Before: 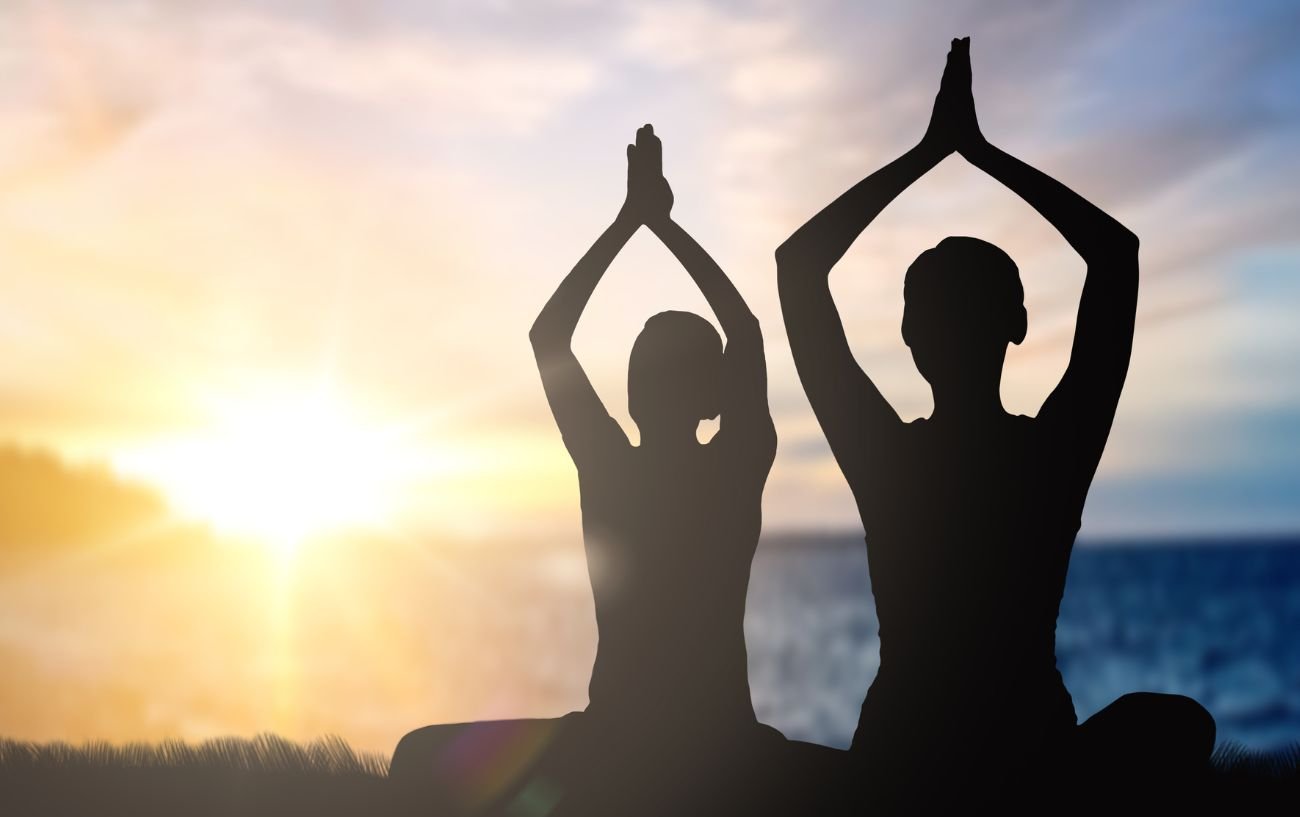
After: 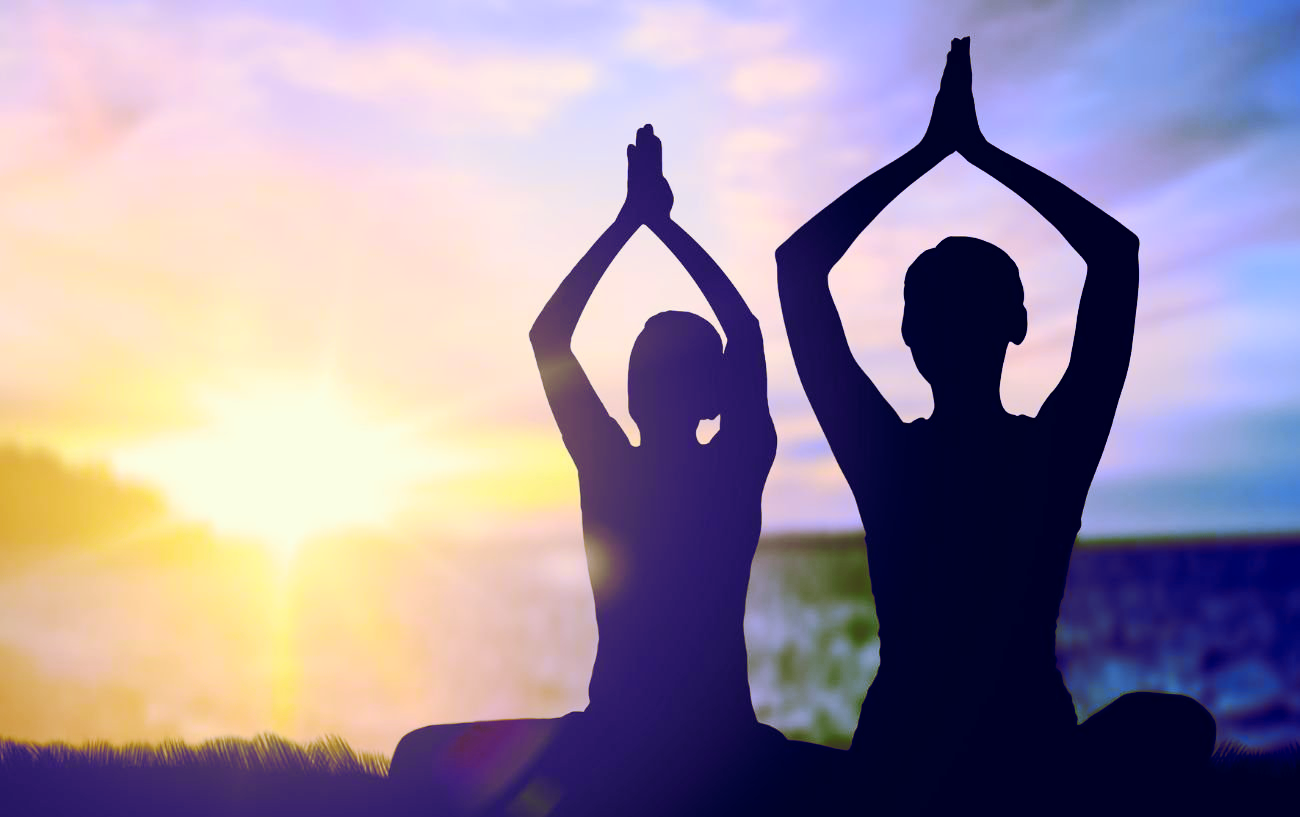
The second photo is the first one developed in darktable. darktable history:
tone curve: curves: ch0 [(0, 0) (0.003, 0.007) (0.011, 0.008) (0.025, 0.007) (0.044, 0.009) (0.069, 0.012) (0.1, 0.02) (0.136, 0.035) (0.177, 0.06) (0.224, 0.104) (0.277, 0.16) (0.335, 0.228) (0.399, 0.308) (0.468, 0.418) (0.543, 0.525) (0.623, 0.635) (0.709, 0.723) (0.801, 0.802) (0.898, 0.889) (1, 1)], preserve colors none
color look up table: target L [95.32, 93.98, 92.22, 87.77, 87.63, 83.17, 80.84, 70.15, 60.35, 56.83, 52.24, 50.56, 41.98, 22.44, 200.6, 82.15, 71.62, 60.4, 60.11, 58.13, 56.74, 53.38, 40, 42.38, 30.54, 33.84, 33.56, 10.43, 95.83, 77.28, 76.86, 66.07, 63.89, 60.53, 59.04, 56.95, 59.03, 49.92, 41.44, 25.65, 37.15, 38.29, 26.3, 6.738, 85.68, 59.48, 51.77, 40.65, 24.02], target a [-9.448, -8.374, -16.21, -67.24, -57.66, -77.81, -42.69, -26.22, -40.77, -30.49, -34.54, -1.947, -2.502, -1.237, 0, 29.03, 19.29, 55.46, 10.24, 24.16, 69.81, 61.65, 21.21, 45.92, 27.19, 33.34, 40.89, 6.377, 2.477, 38.82, 36.7, -2.659, 69.59, 39.29, 75.81, 29.25, 79.48, 23.94, 44.03, 14.93, 41.49, 45.67, 37.6, 30.43, -54.94, -3.113, 13.03, -12.42, 26.45], target b [30.41, 78, 80.22, 66.13, -10.57, 66.2, -22.81, 50.9, 32.22, 7.278, 30.85, 10.59, 27.82, -18.9, 0, 1.813, -39.62, 11.59, 41.6, 44.19, 8.469, 41.25, -5.971, -2.175, -34.44, 33.76, -19.42, -4.232, -0.088, -20.14, -5.058, -43.53, -43.75, -53.56, -52.58, -59.5, -58.83, 14.92, 31.16, 7.043, -85.38, -51.15, -40.08, -39.92, -14.01, -59.2, -71.79, 24.5, -44.74], num patches 49
